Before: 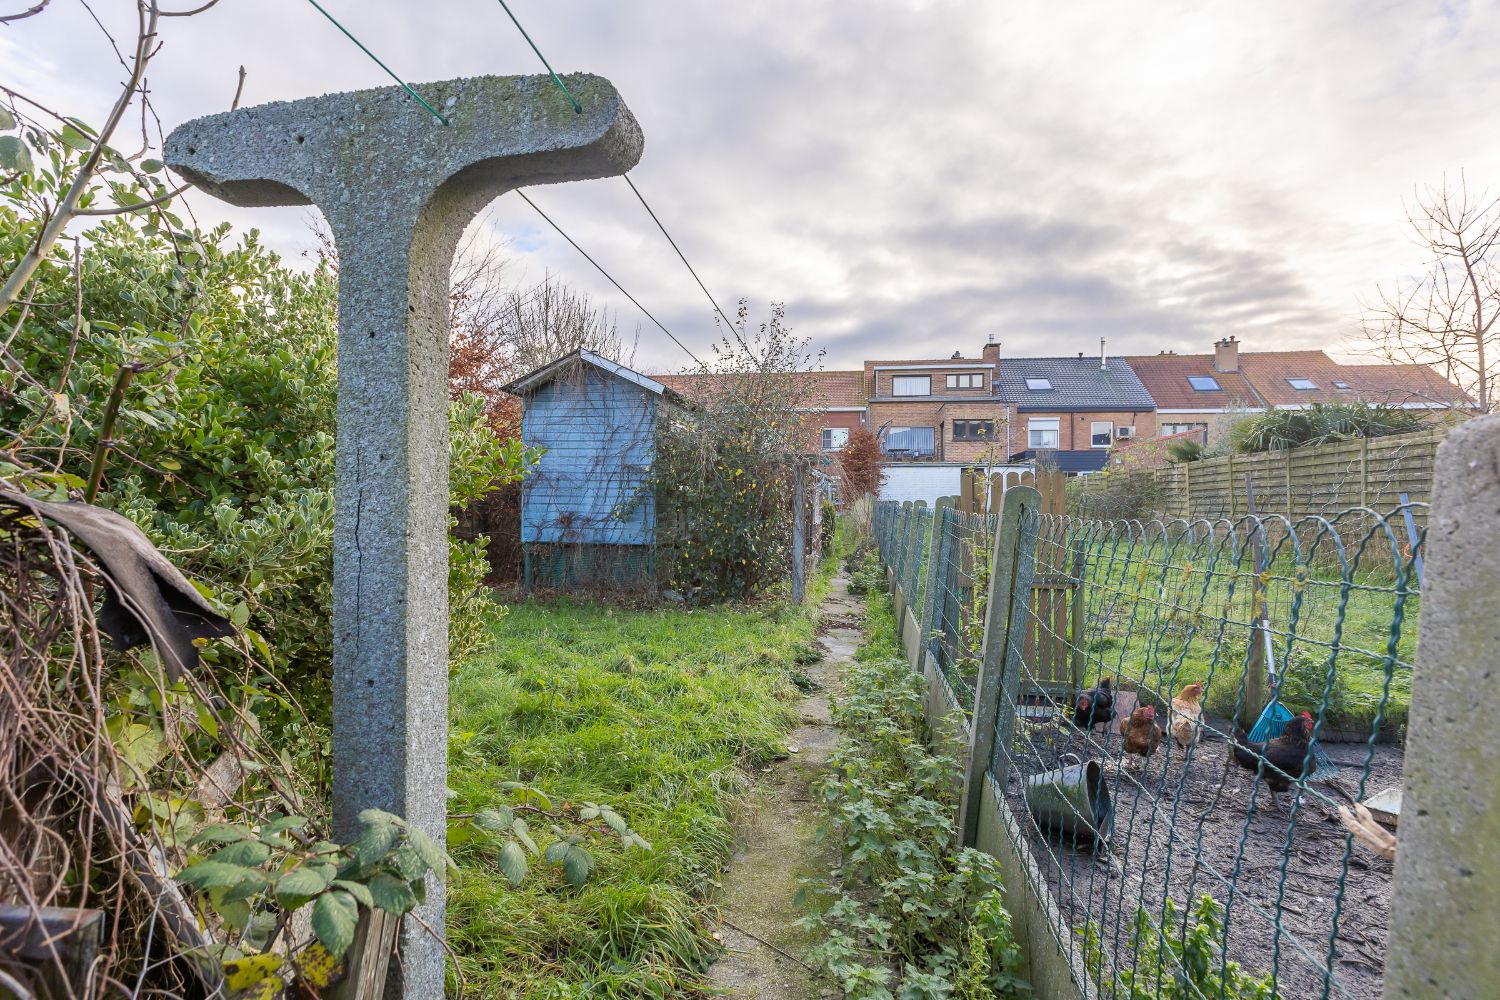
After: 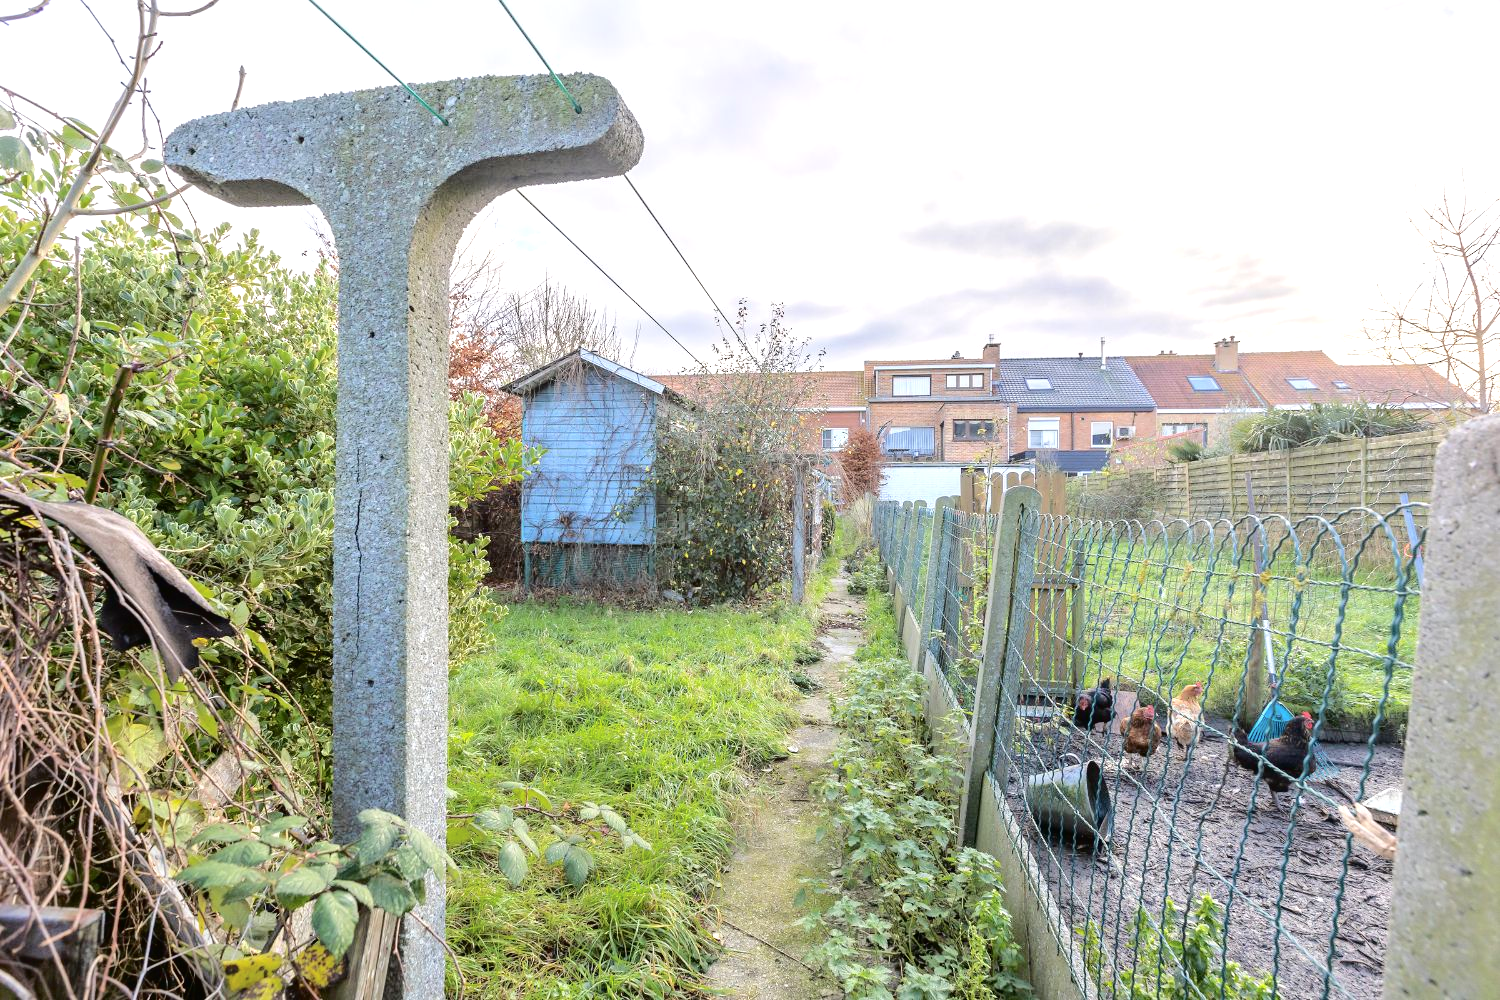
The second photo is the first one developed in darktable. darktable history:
tone curve: curves: ch0 [(0, 0) (0.003, 0.012) (0.011, 0.014) (0.025, 0.019) (0.044, 0.028) (0.069, 0.039) (0.1, 0.056) (0.136, 0.093) (0.177, 0.147) (0.224, 0.214) (0.277, 0.29) (0.335, 0.381) (0.399, 0.476) (0.468, 0.557) (0.543, 0.635) (0.623, 0.697) (0.709, 0.764) (0.801, 0.831) (0.898, 0.917) (1, 1)], color space Lab, independent channels, preserve colors none
exposure: exposure 0.606 EV, compensate highlight preservation false
